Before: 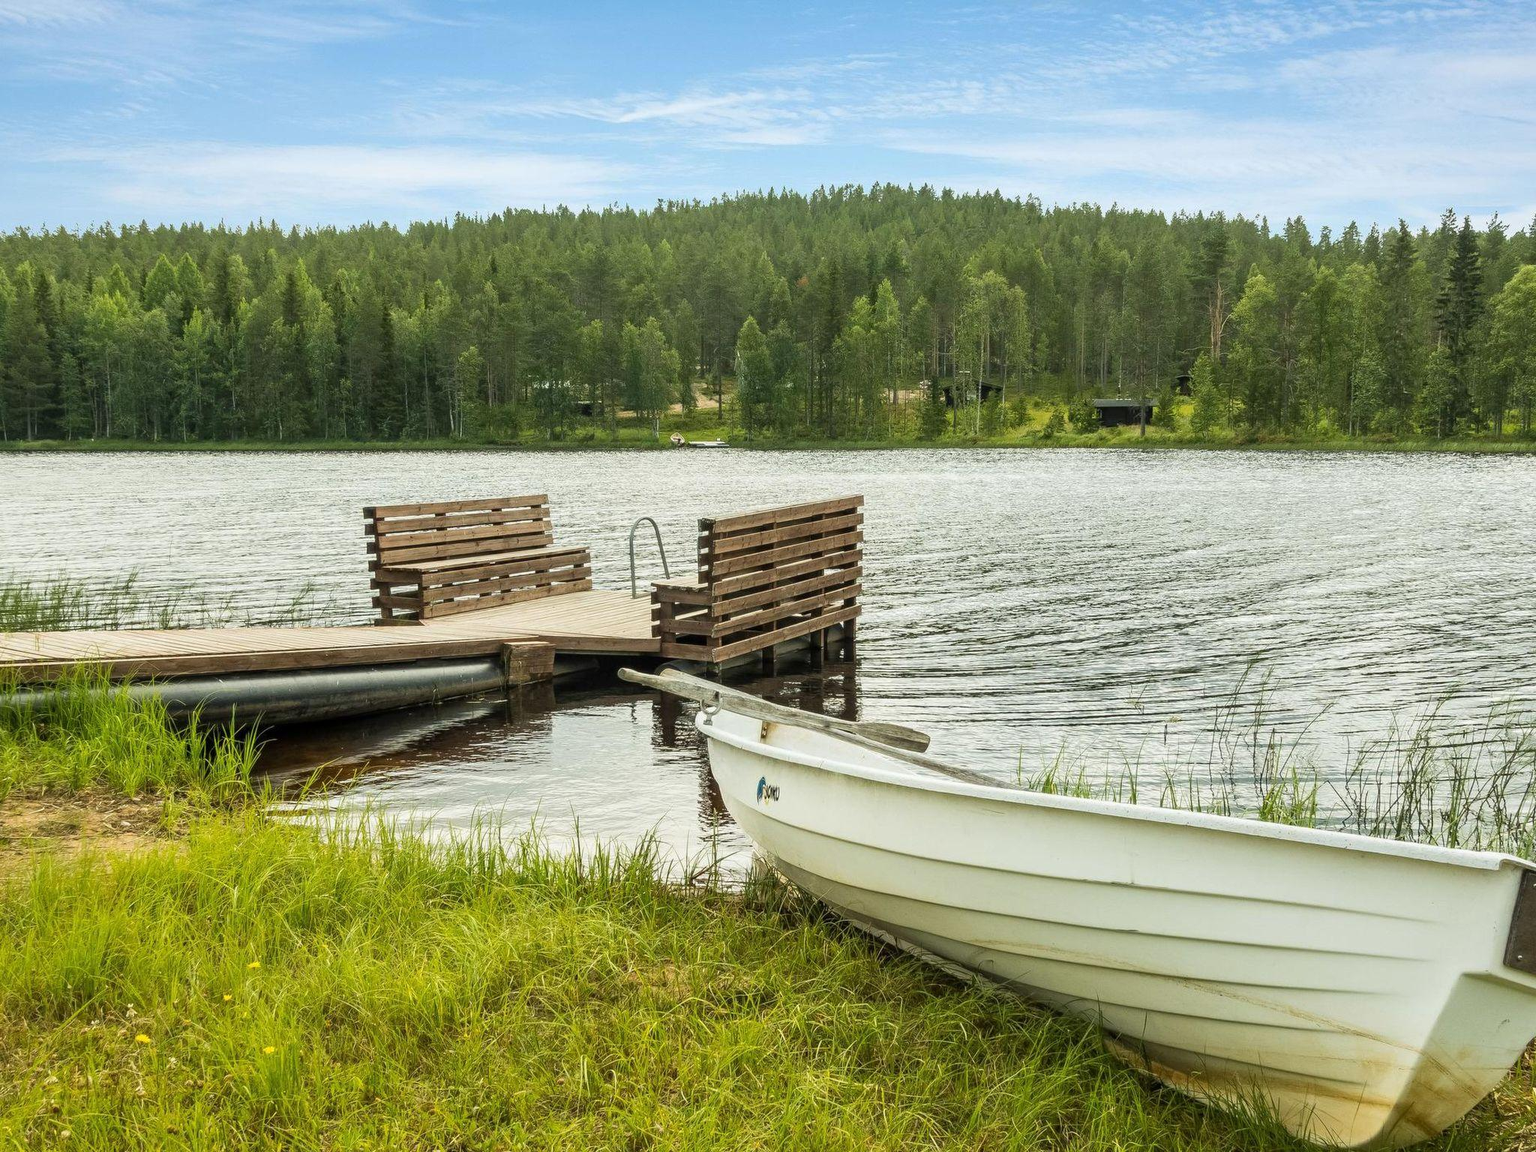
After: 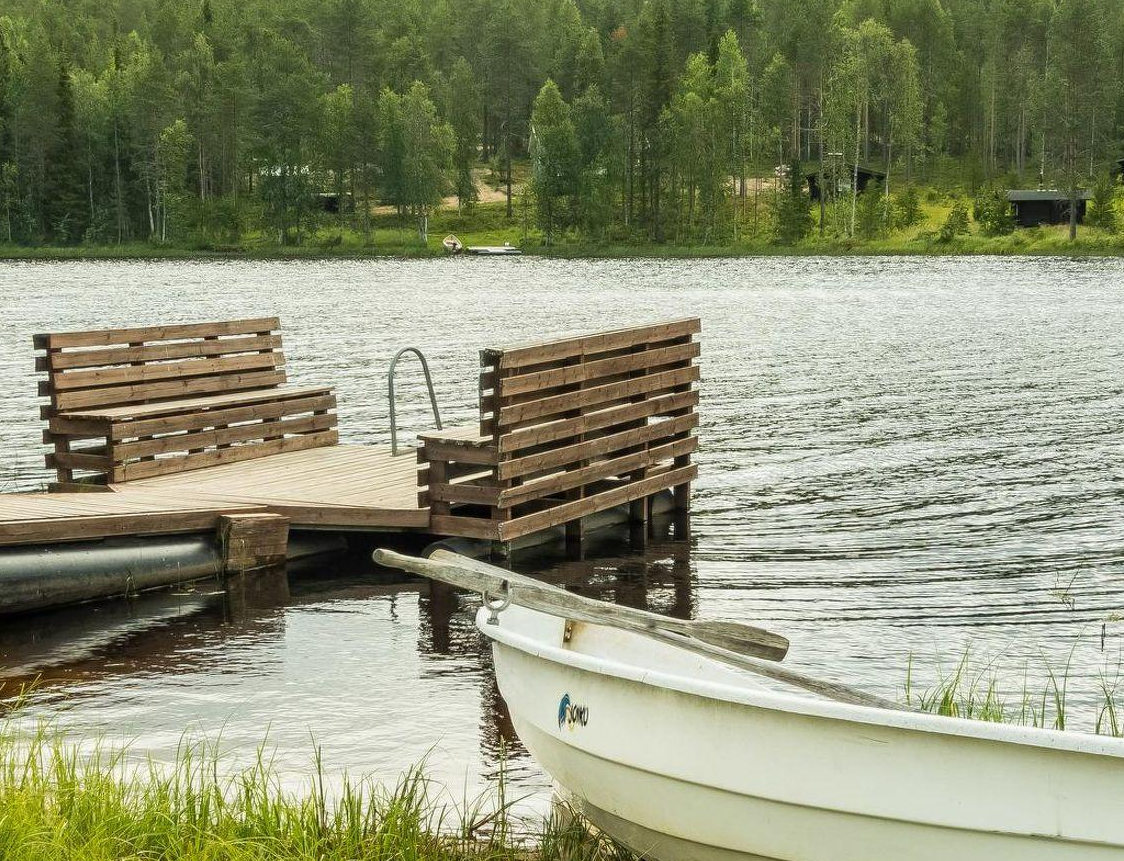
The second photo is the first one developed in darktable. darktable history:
crop and rotate: left 22.058%, top 22.291%, right 23.026%, bottom 21.598%
